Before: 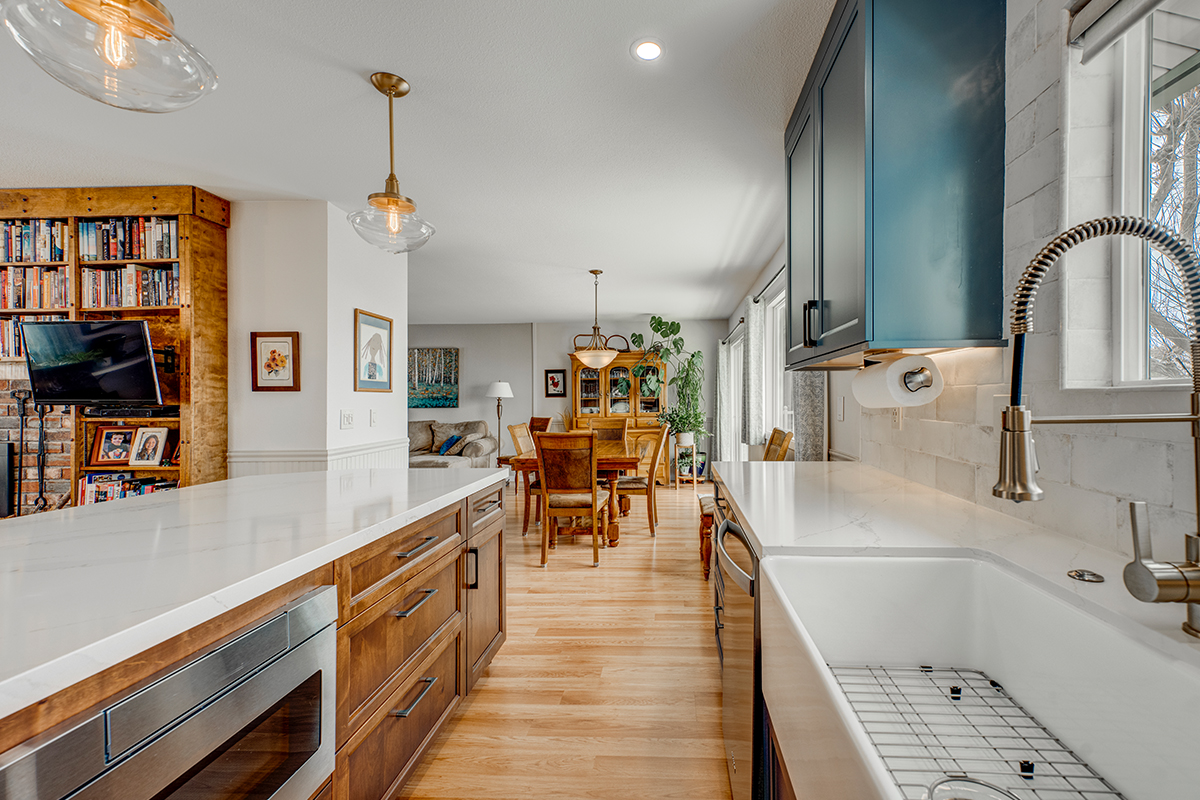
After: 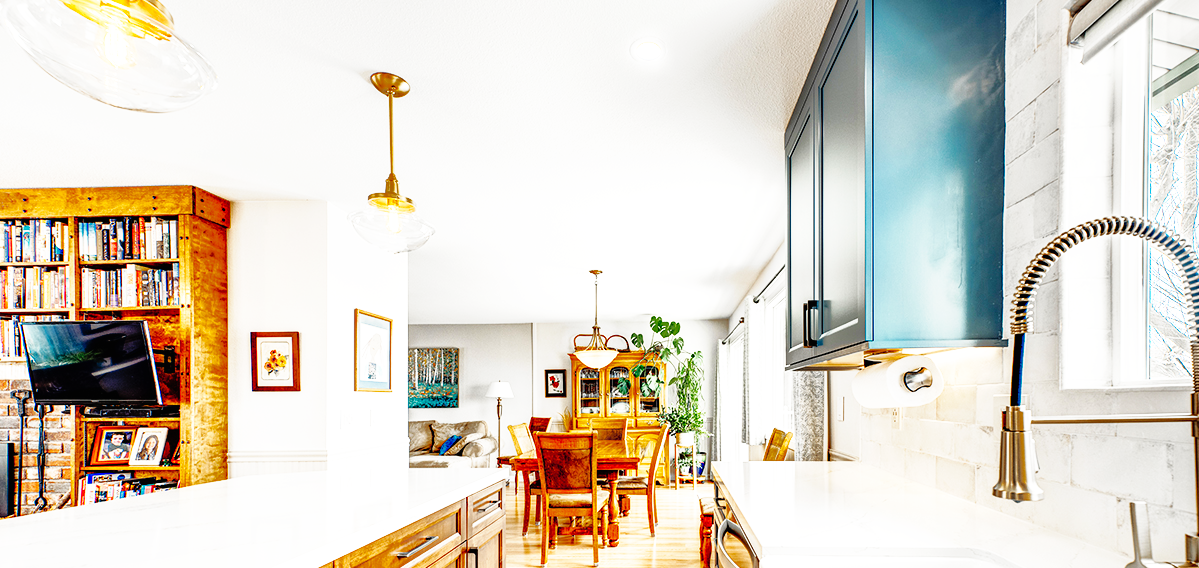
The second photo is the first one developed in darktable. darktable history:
shadows and highlights: on, module defaults
base curve: curves: ch0 [(0, 0) (0.007, 0.004) (0.027, 0.03) (0.046, 0.07) (0.207, 0.54) (0.442, 0.872) (0.673, 0.972) (1, 1)], preserve colors none
crop: right 0%, bottom 28.97%
tone equalizer: -8 EV -0.764 EV, -7 EV -0.714 EV, -6 EV -0.609 EV, -5 EV -0.421 EV, -3 EV 0.399 EV, -2 EV 0.6 EV, -1 EV 0.694 EV, +0 EV 0.745 EV
